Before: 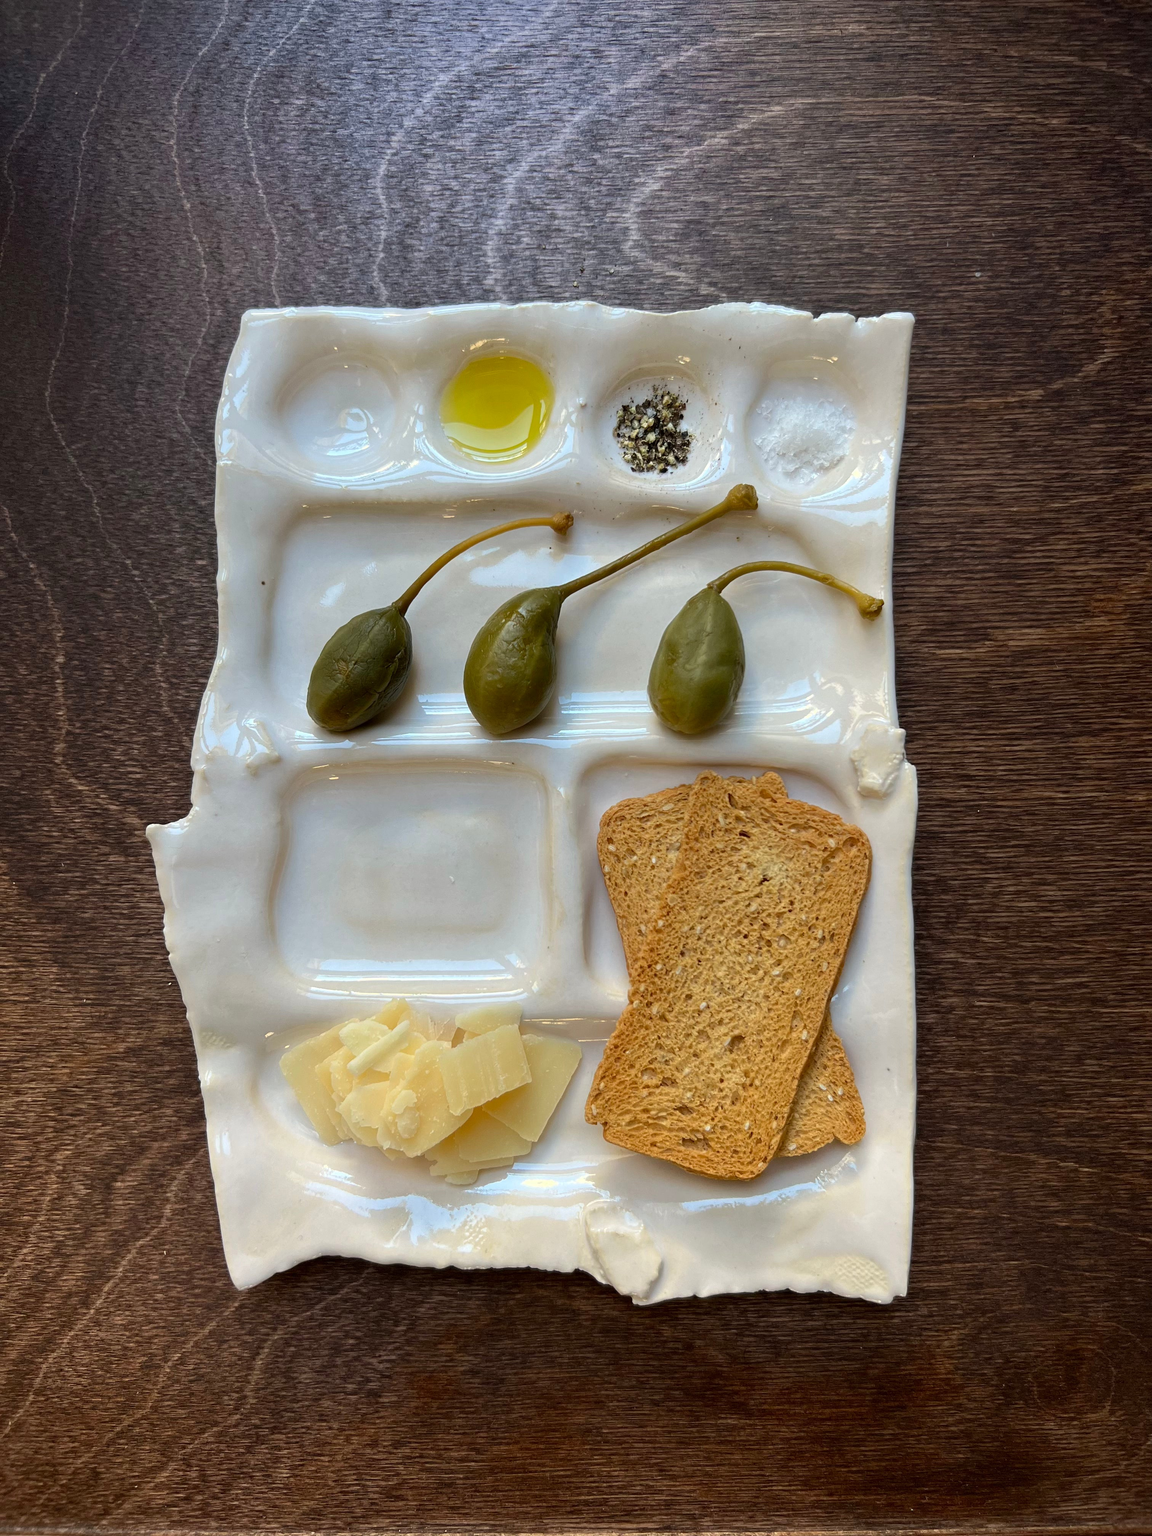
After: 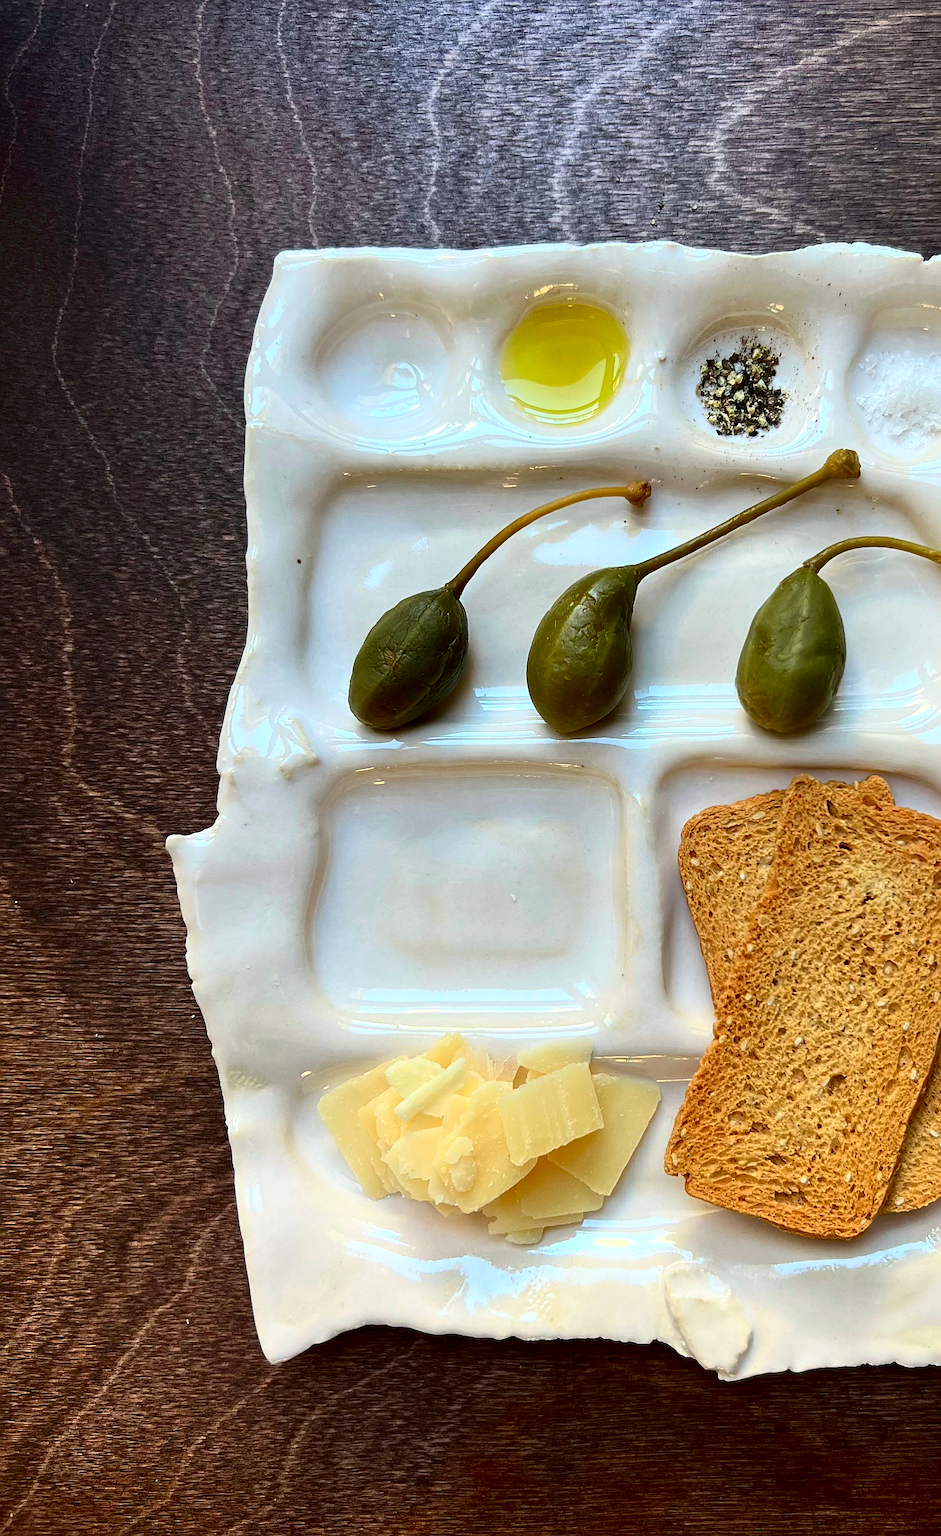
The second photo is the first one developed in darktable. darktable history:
tone curve: curves: ch0 [(0, 0) (0.139, 0.067) (0.319, 0.269) (0.498, 0.505) (0.725, 0.824) (0.864, 0.945) (0.985, 1)]; ch1 [(0, 0) (0.291, 0.197) (0.456, 0.426) (0.495, 0.488) (0.557, 0.578) (0.599, 0.644) (0.702, 0.786) (1, 1)]; ch2 [(0, 0) (0.125, 0.089) (0.353, 0.329) (0.447, 0.43) (0.557, 0.566) (0.63, 0.667) (1, 1)], color space Lab, independent channels, preserve colors none
sharpen: on, module defaults
crop: top 5.803%, right 27.864%, bottom 5.804%
